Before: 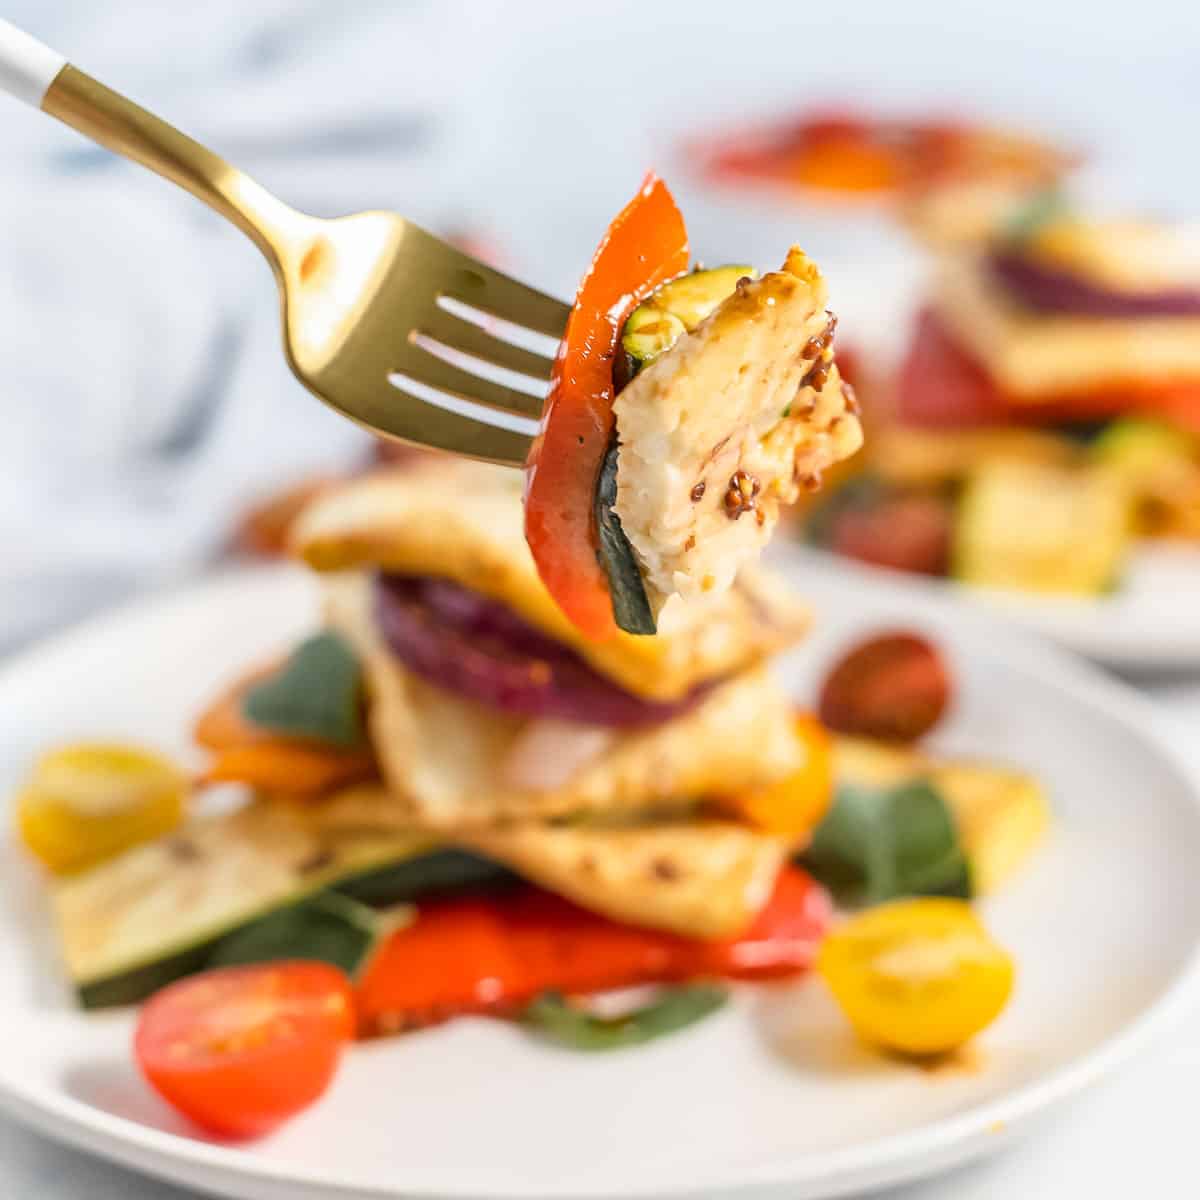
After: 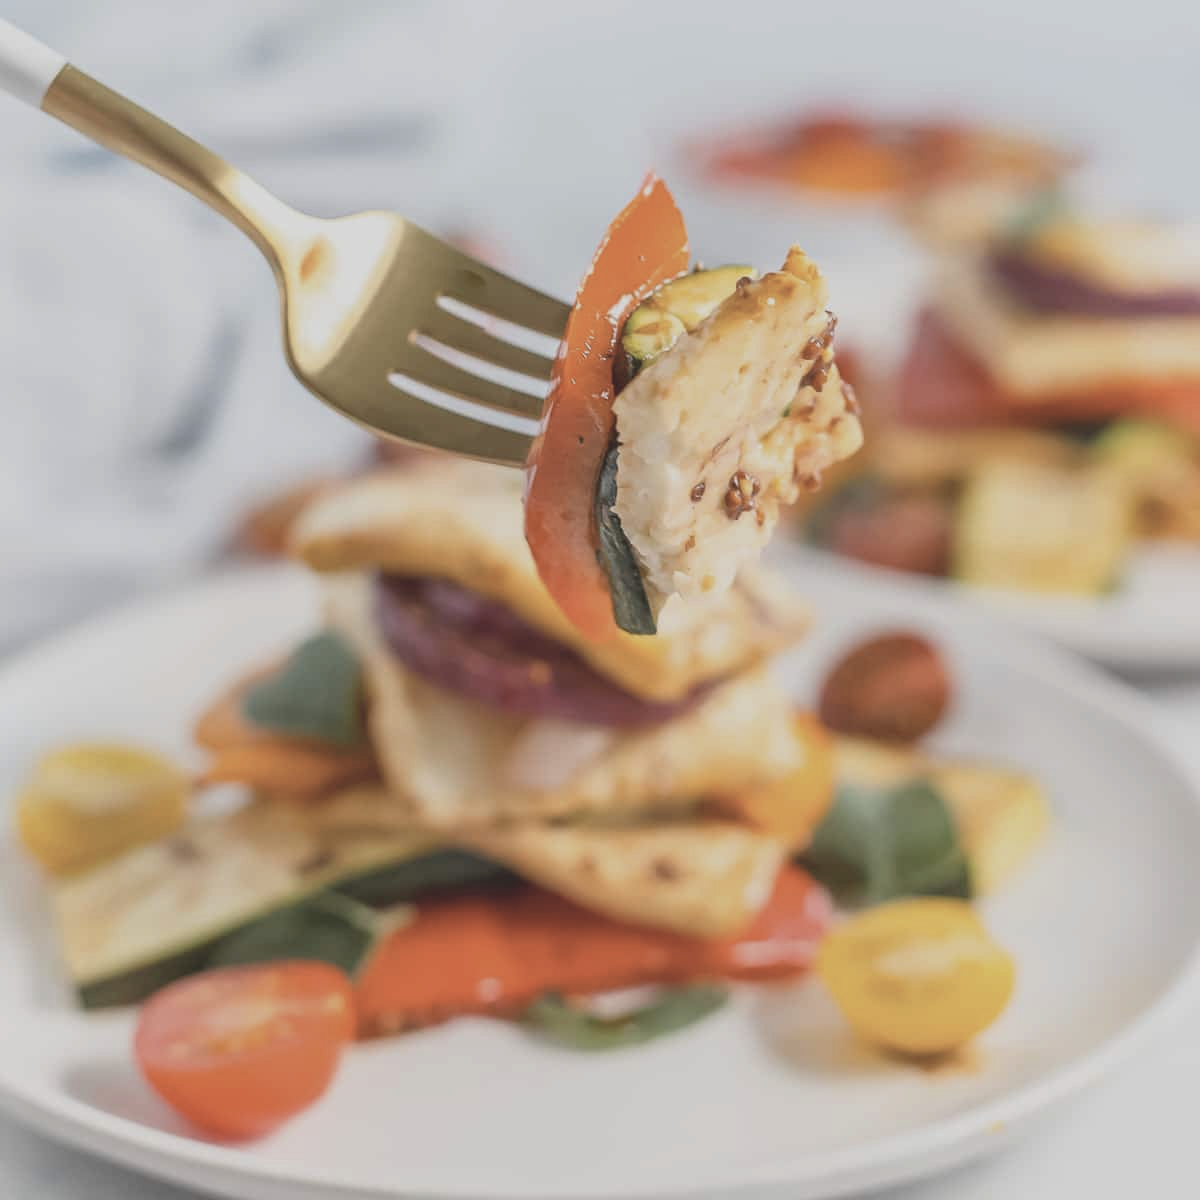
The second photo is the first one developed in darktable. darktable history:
contrast brightness saturation: contrast -0.268, saturation -0.446
